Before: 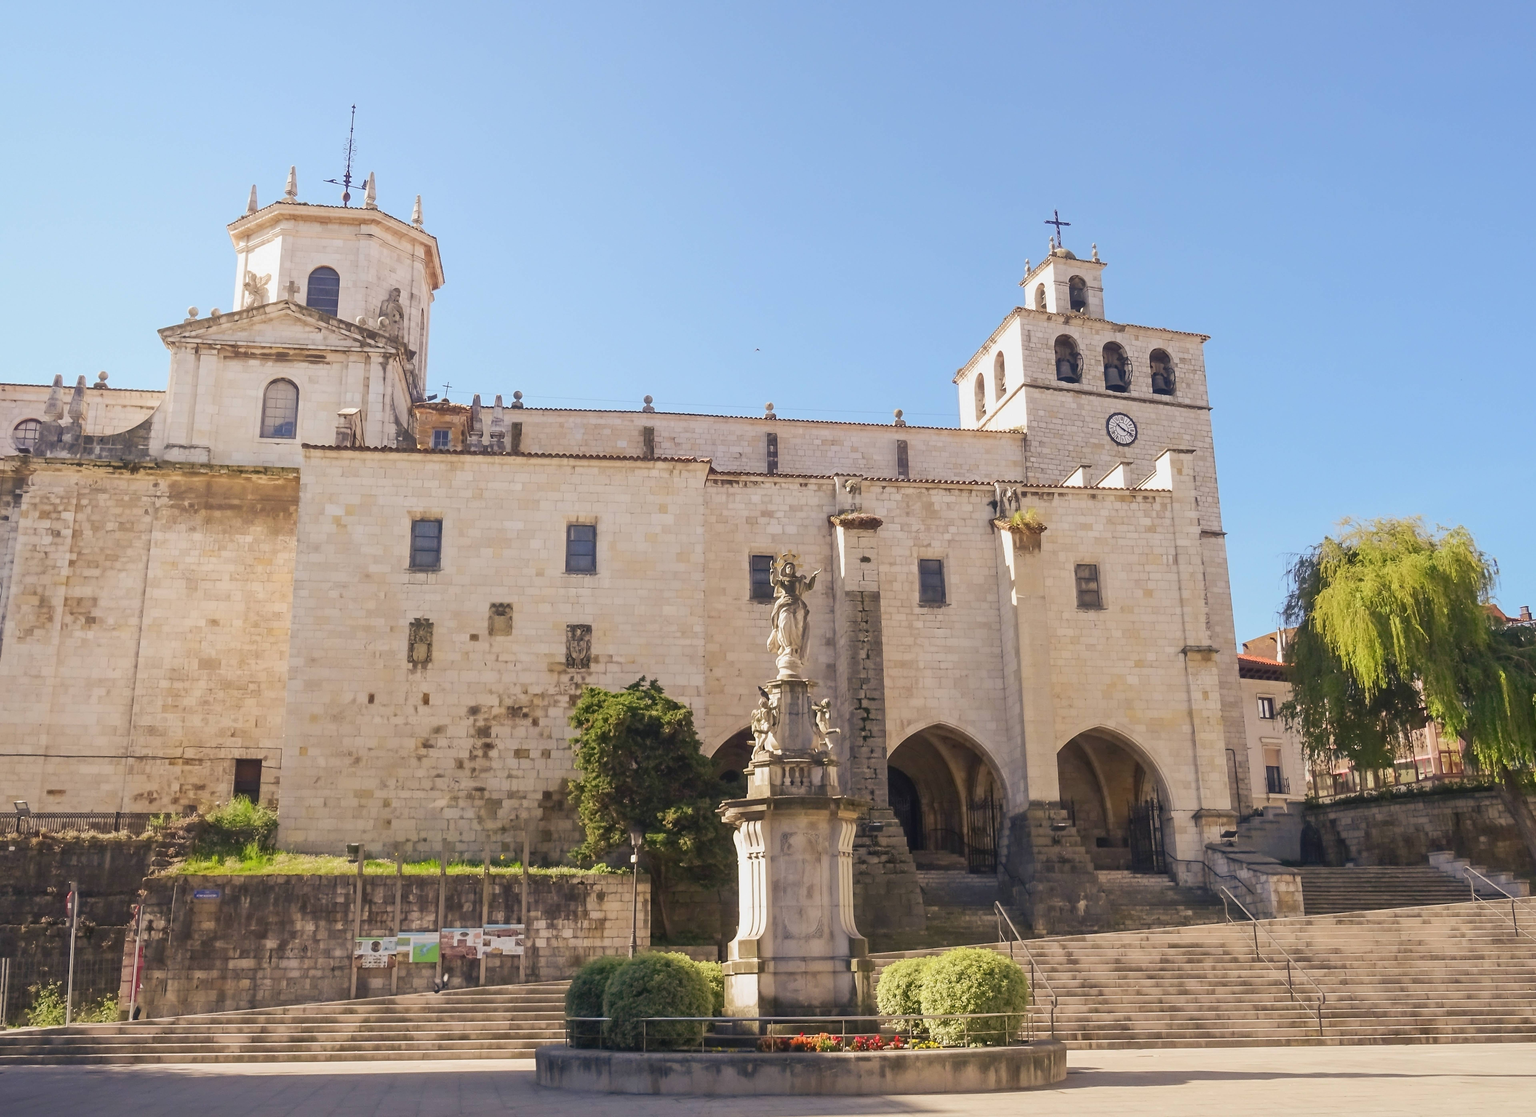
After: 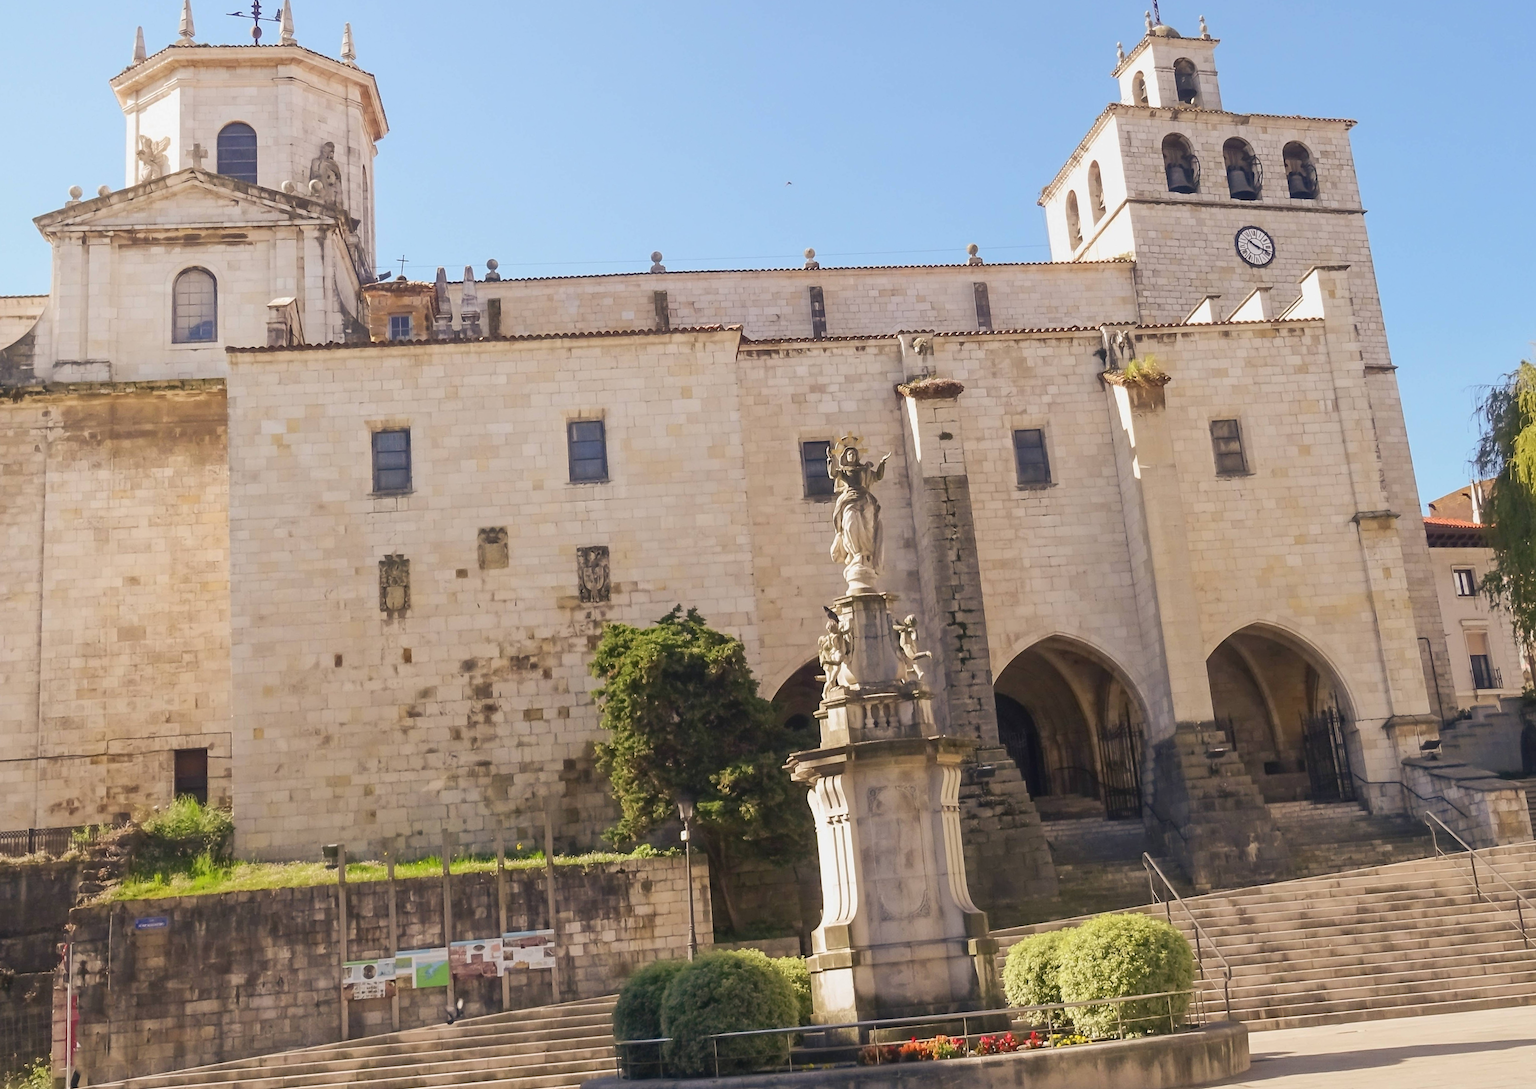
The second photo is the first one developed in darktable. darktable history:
rotate and perspective: rotation -4.57°, crop left 0.054, crop right 0.944, crop top 0.087, crop bottom 0.914
crop and rotate: left 4.842%, top 15.51%, right 10.668%
tone equalizer: on, module defaults
